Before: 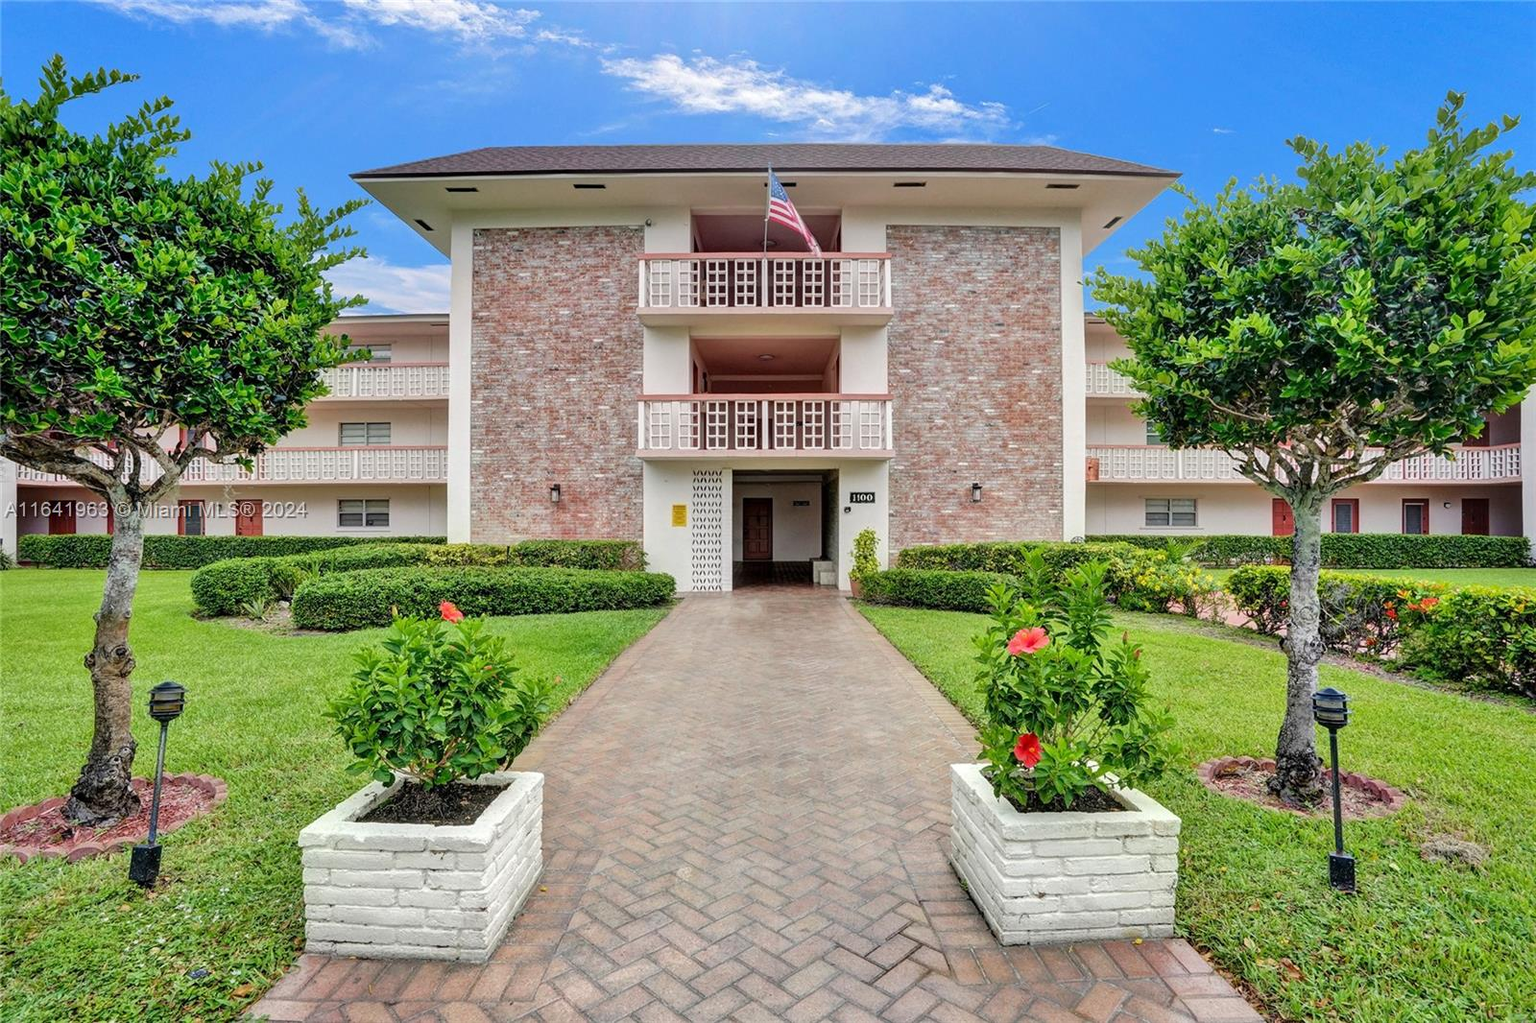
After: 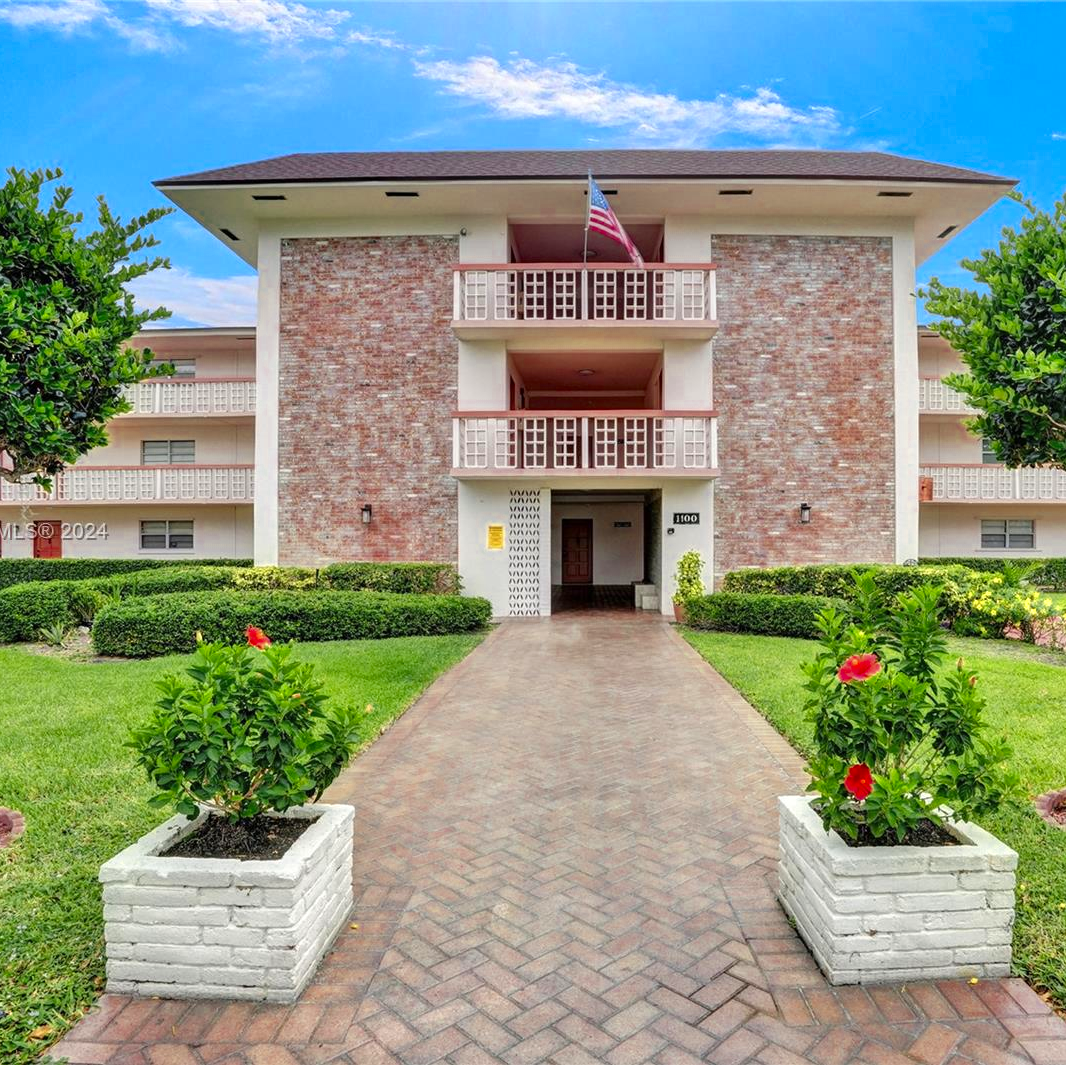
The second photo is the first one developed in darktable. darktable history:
crop and rotate: left 13.36%, right 20.008%
color zones: curves: ch0 [(0.004, 0.305) (0.261, 0.623) (0.389, 0.399) (0.708, 0.571) (0.947, 0.34)]; ch1 [(0.025, 0.645) (0.229, 0.584) (0.326, 0.551) (0.484, 0.262) (0.757, 0.643)]
